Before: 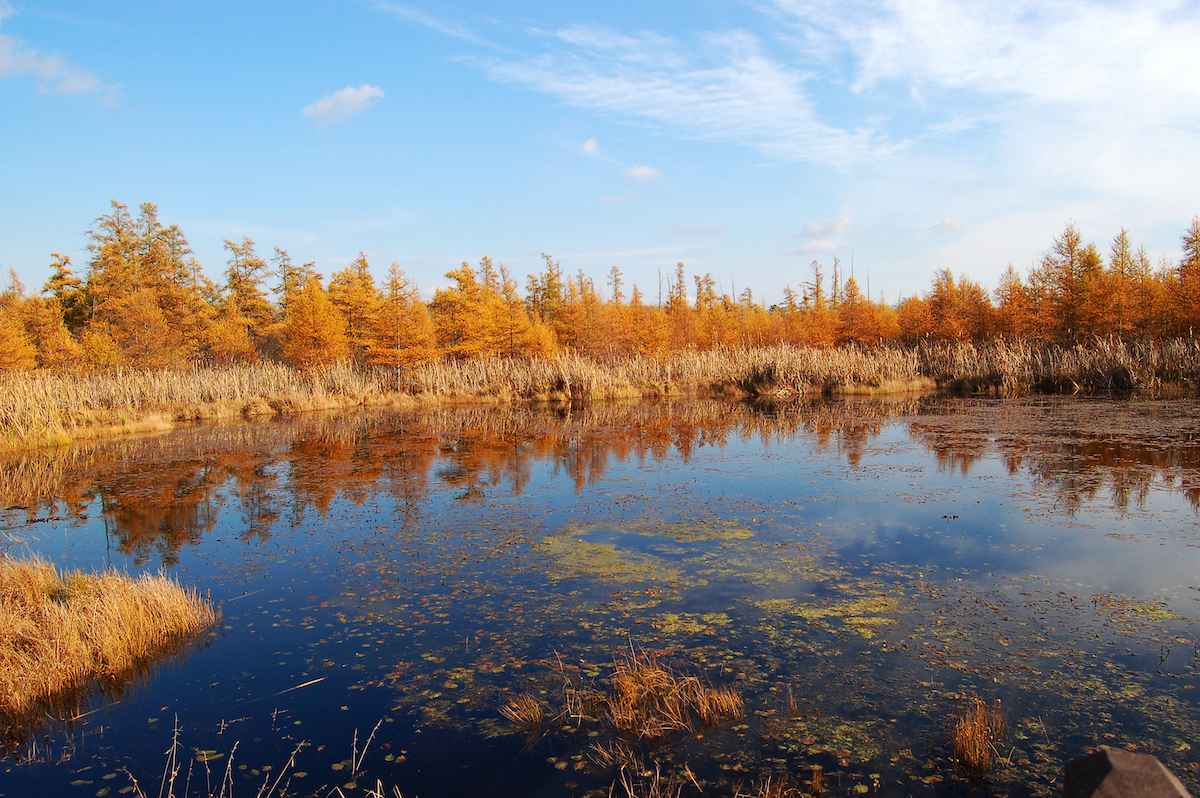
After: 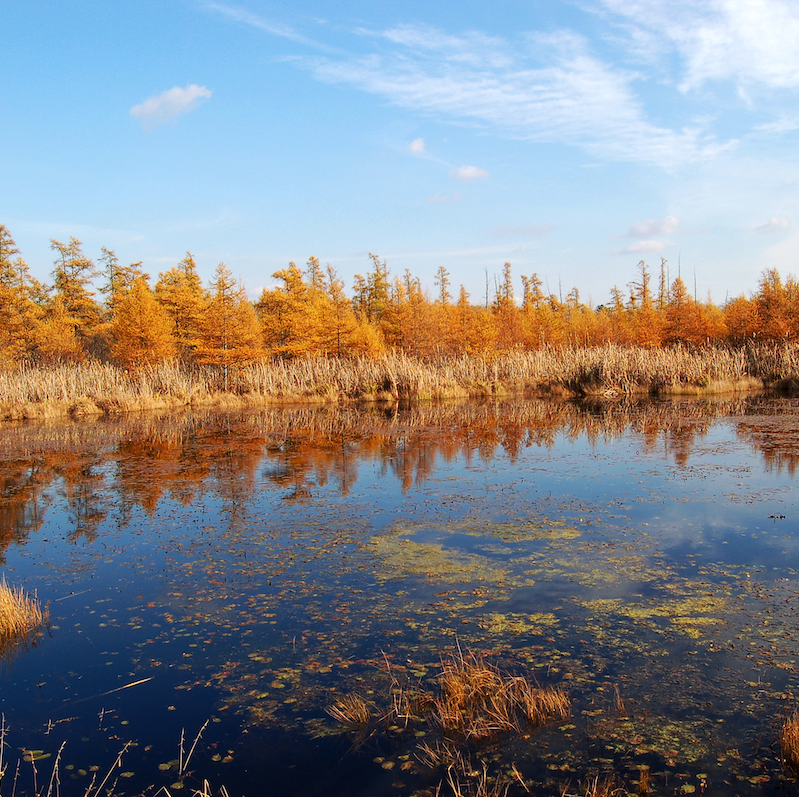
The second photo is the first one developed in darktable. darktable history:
crop and rotate: left 14.436%, right 18.898%
local contrast: highlights 100%, shadows 100%, detail 120%, midtone range 0.2
